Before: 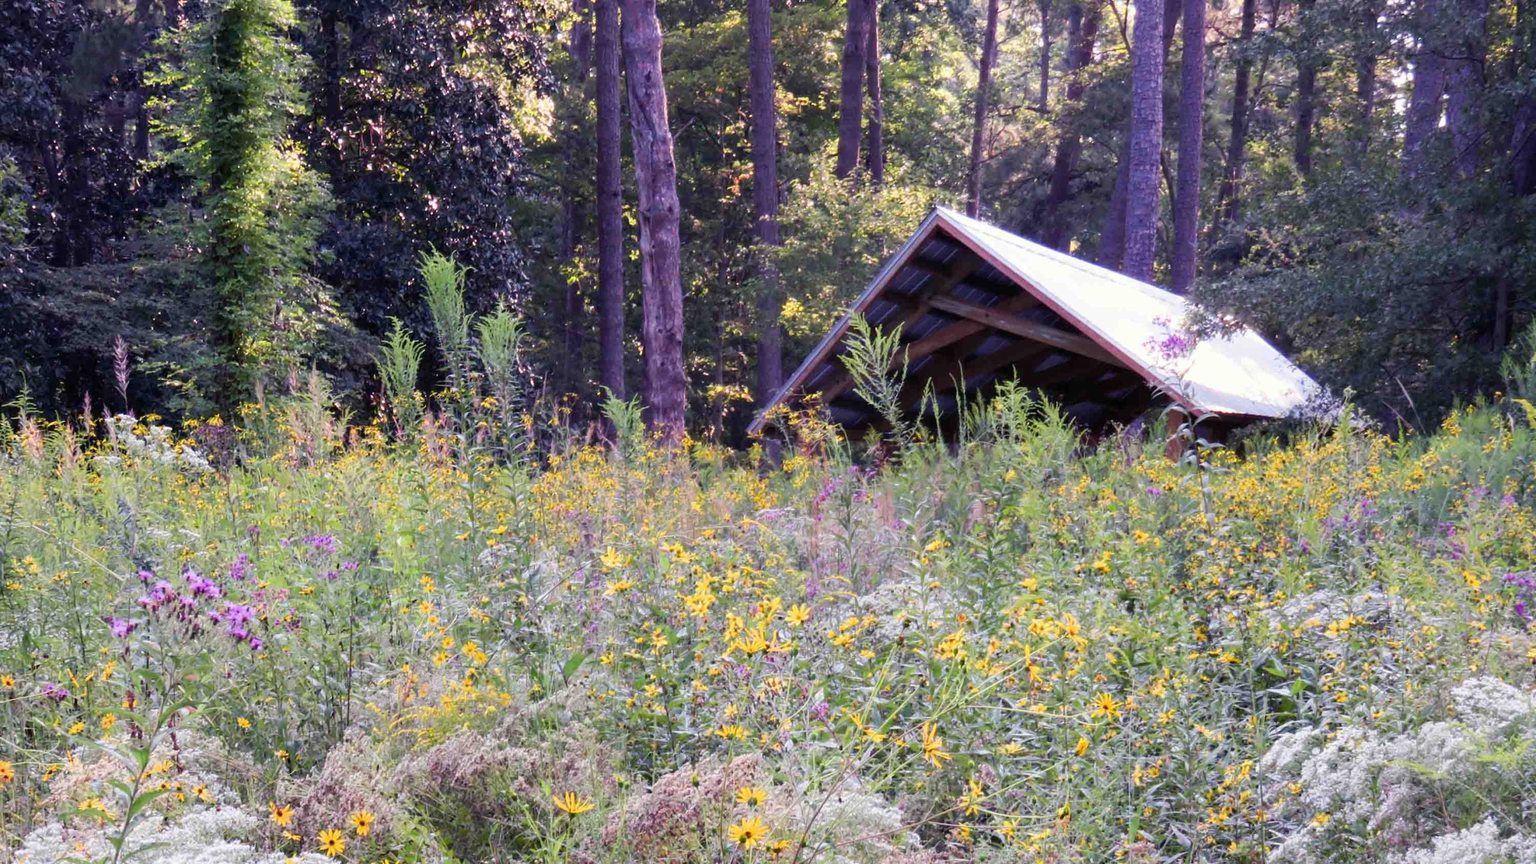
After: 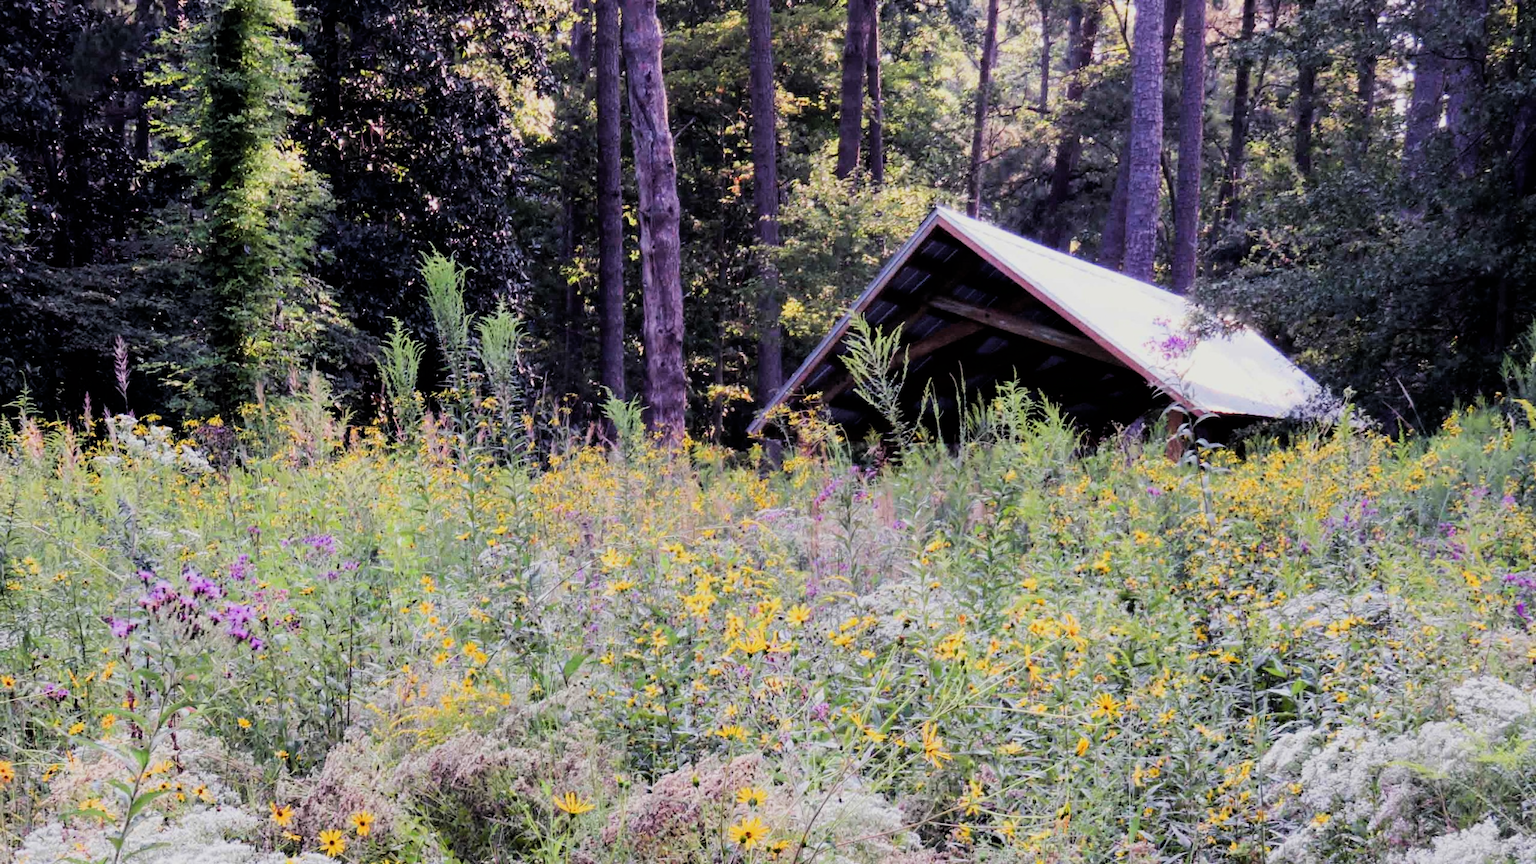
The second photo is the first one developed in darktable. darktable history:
filmic rgb: black relative exposure -5.07 EV, white relative exposure 3.97 EV, hardness 2.89, contrast 1.301, iterations of high-quality reconstruction 0
